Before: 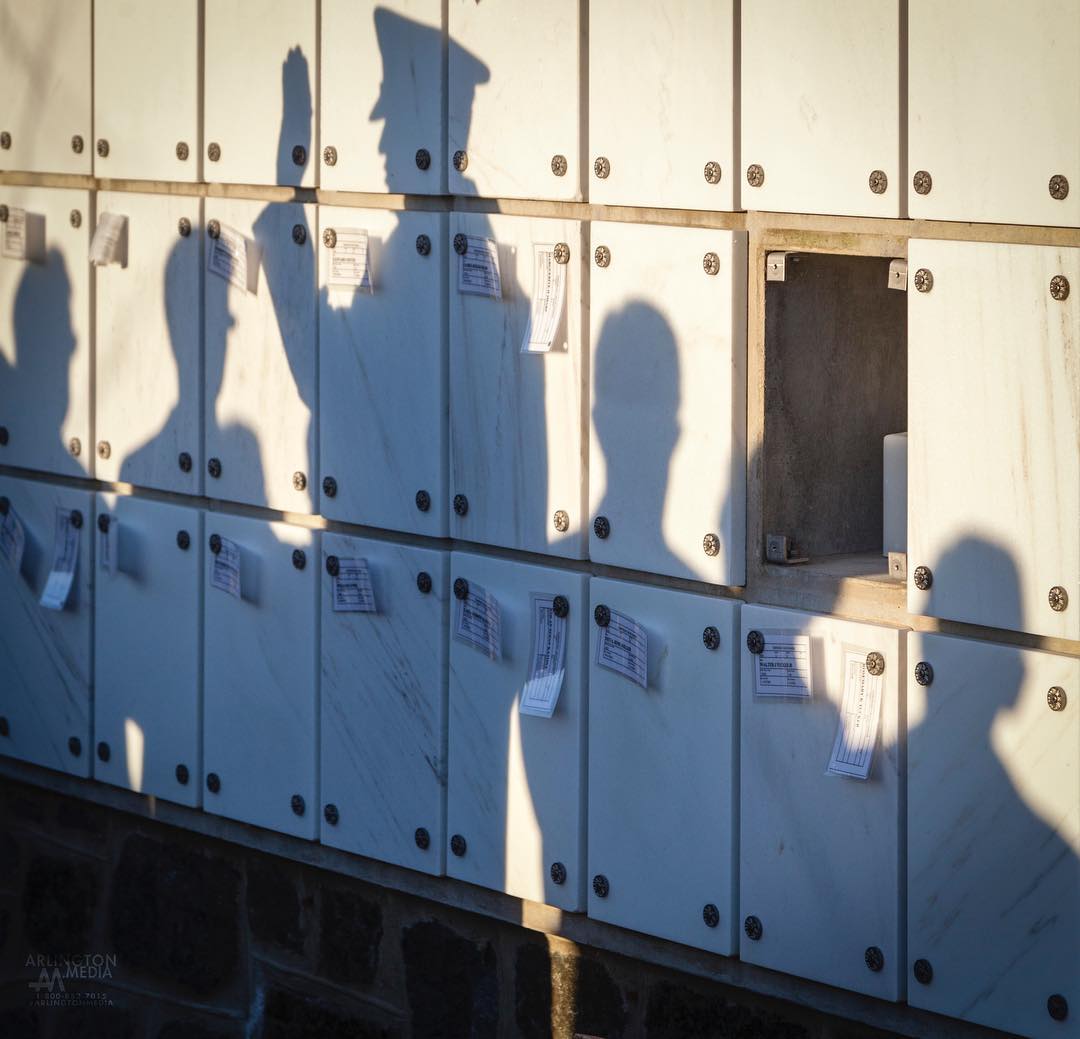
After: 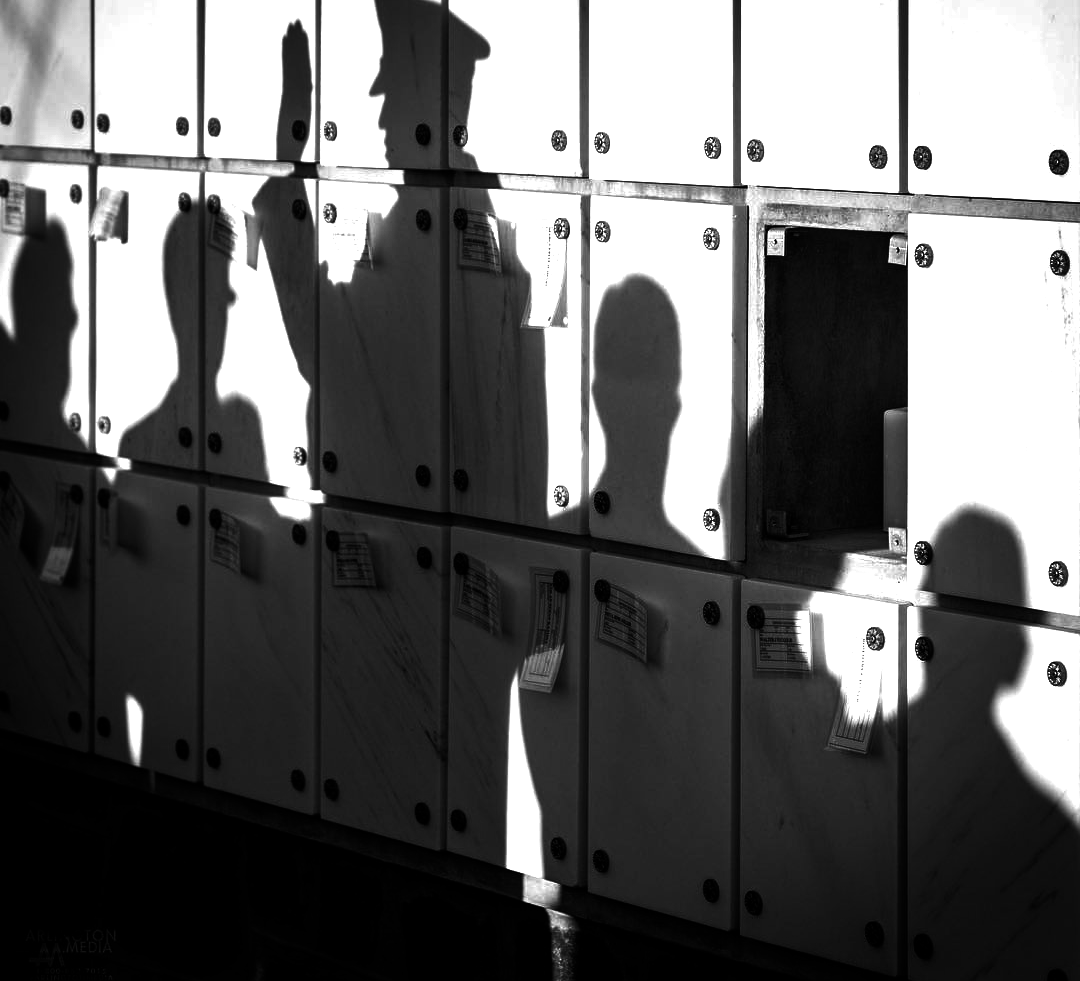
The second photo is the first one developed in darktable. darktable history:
contrast brightness saturation: contrast 0.02, brightness -1, saturation -1
exposure: black level correction 0, exposure 0.7 EV, compensate exposure bias true, compensate highlight preservation false
crop and rotate: top 2.479%, bottom 3.018%
